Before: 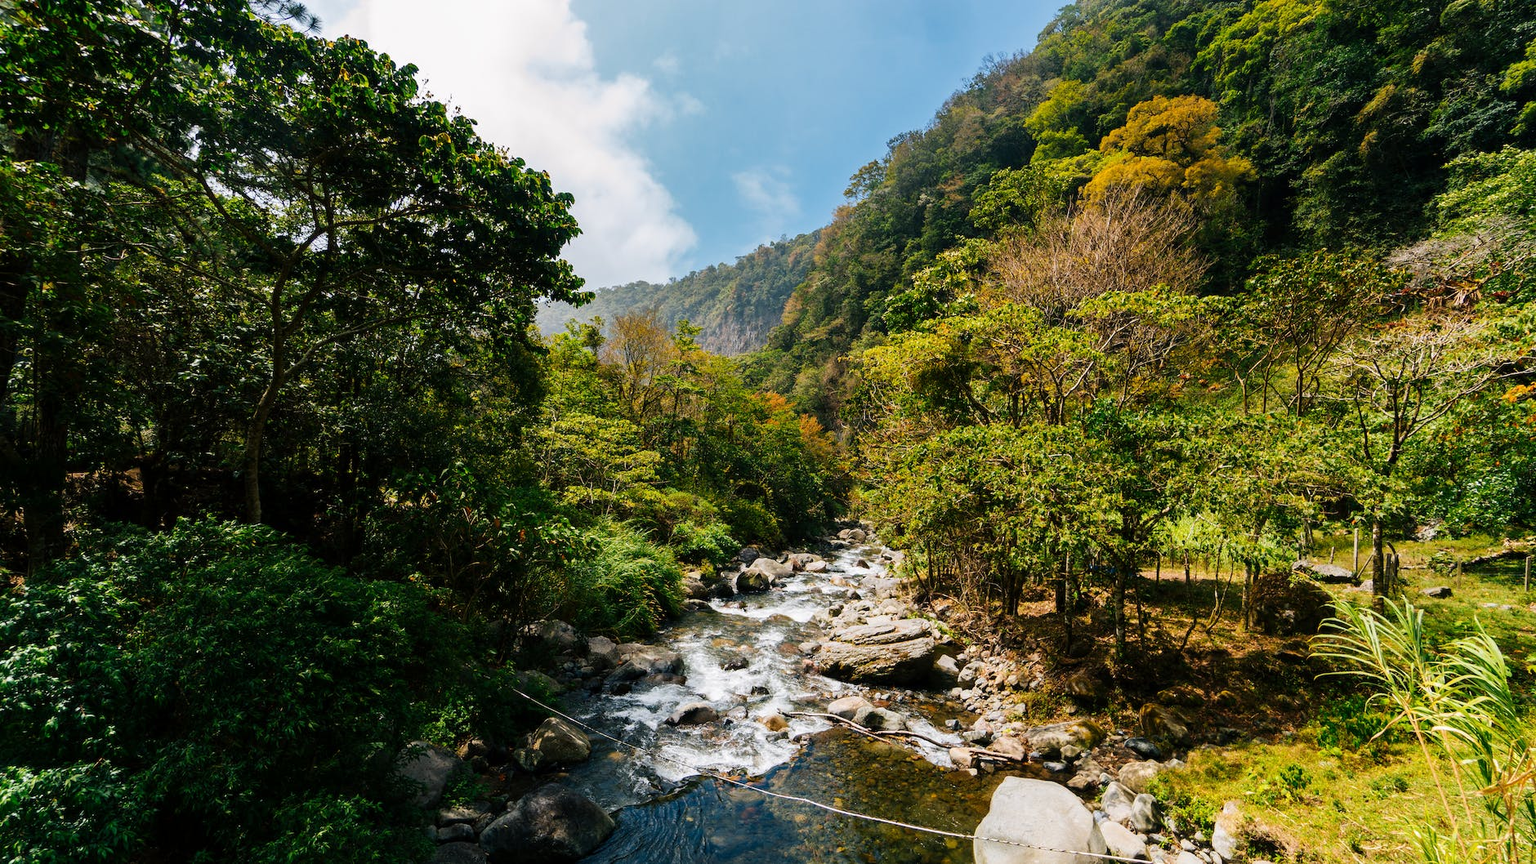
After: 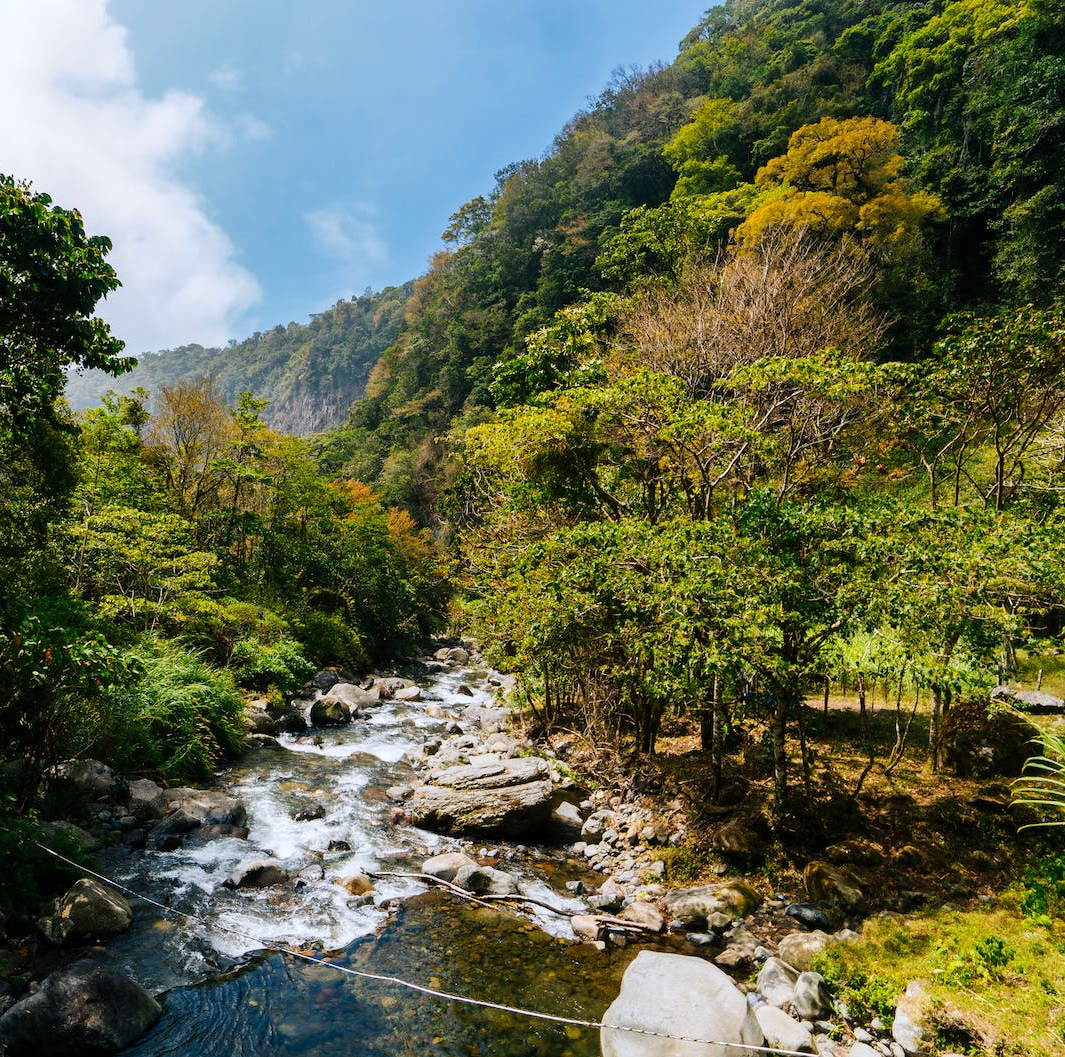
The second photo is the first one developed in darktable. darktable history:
white balance: red 0.976, blue 1.04
crop: left 31.458%, top 0%, right 11.876%
